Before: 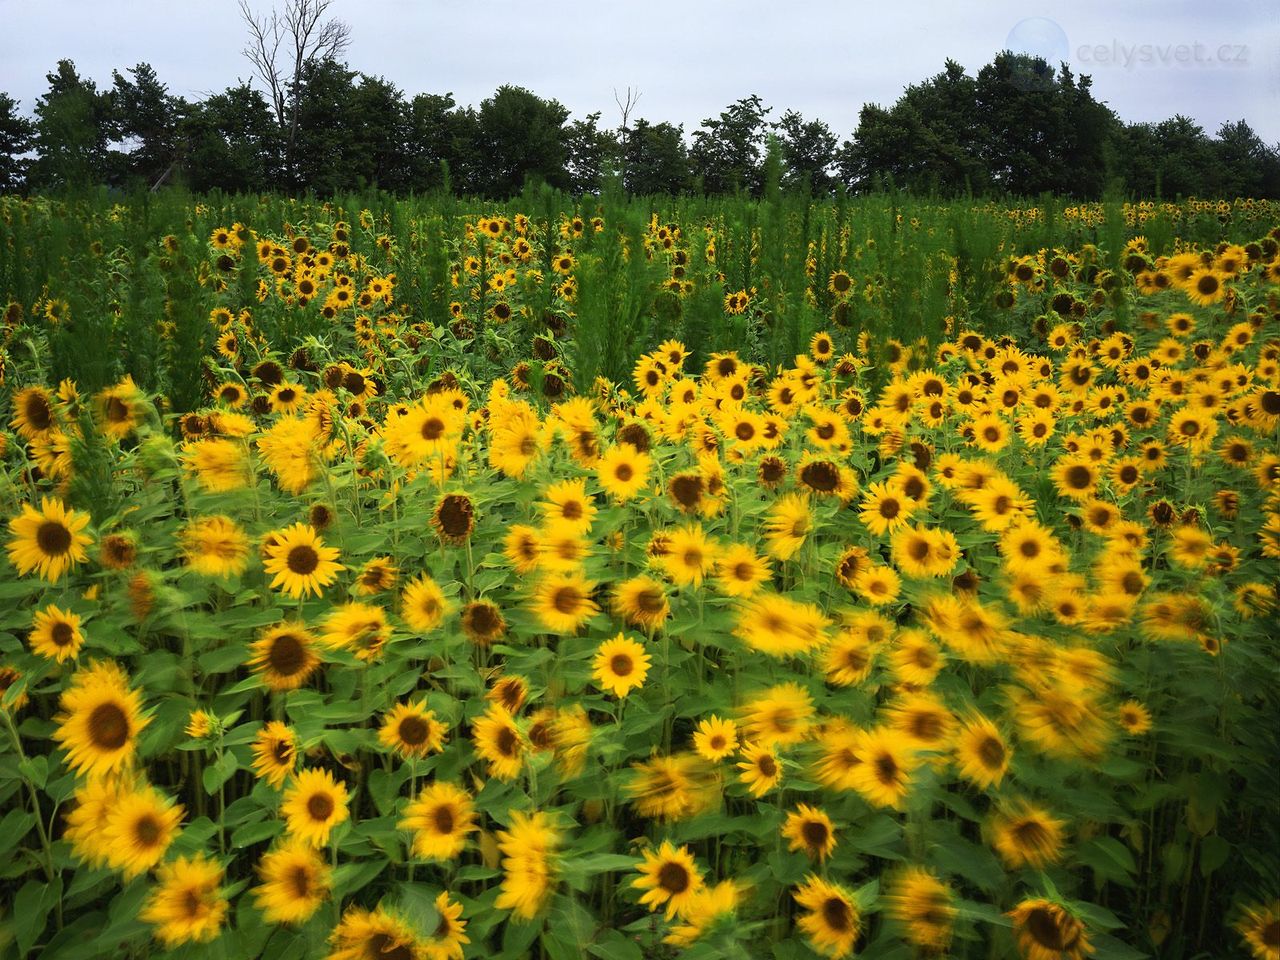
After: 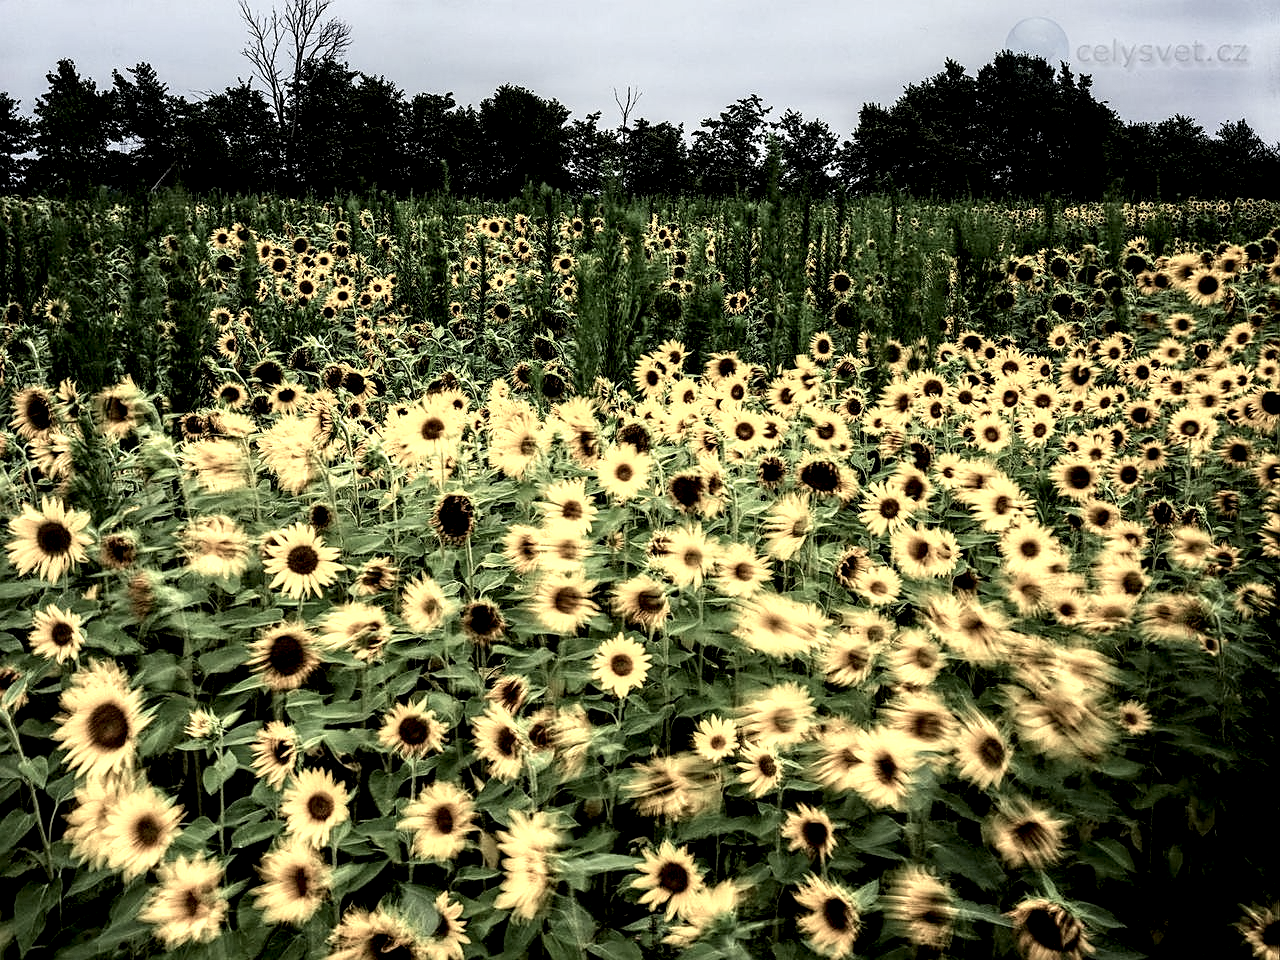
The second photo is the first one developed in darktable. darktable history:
local contrast: shadows 188%, detail 225%
tone curve: curves: ch0 [(0, 0) (0.004, 0.001) (0.133, 0.112) (0.325, 0.362) (0.832, 0.893) (1, 1)], color space Lab, independent channels
sharpen: on, module defaults
contrast brightness saturation: contrast -0.054, saturation -0.415
exposure: black level correction 0.006, exposure -0.219 EV, compensate exposure bias true, compensate highlight preservation false
